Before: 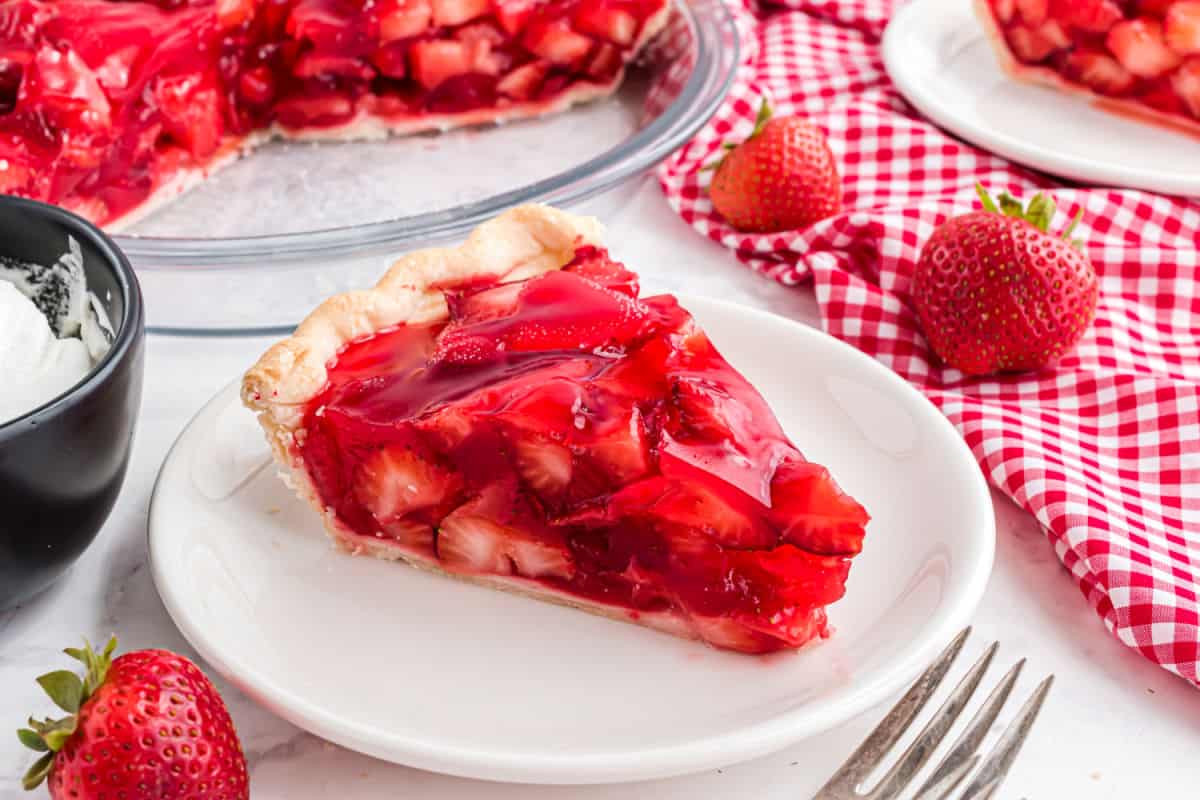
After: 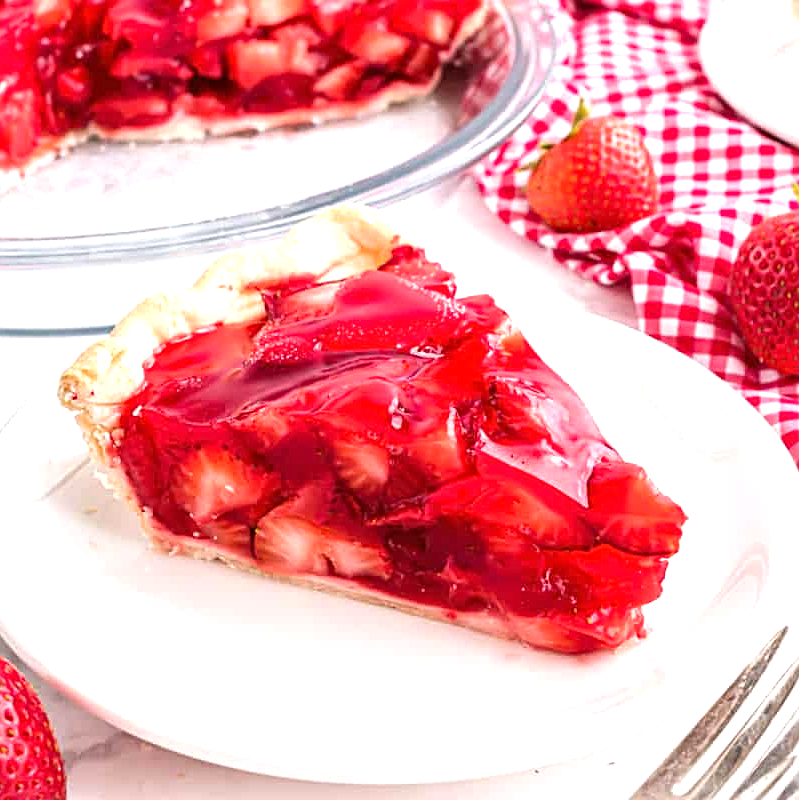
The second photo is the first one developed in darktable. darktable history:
crop and rotate: left 15.302%, right 18.048%
sharpen: on, module defaults
exposure: black level correction 0, exposure 0.697 EV, compensate exposure bias true, compensate highlight preservation false
